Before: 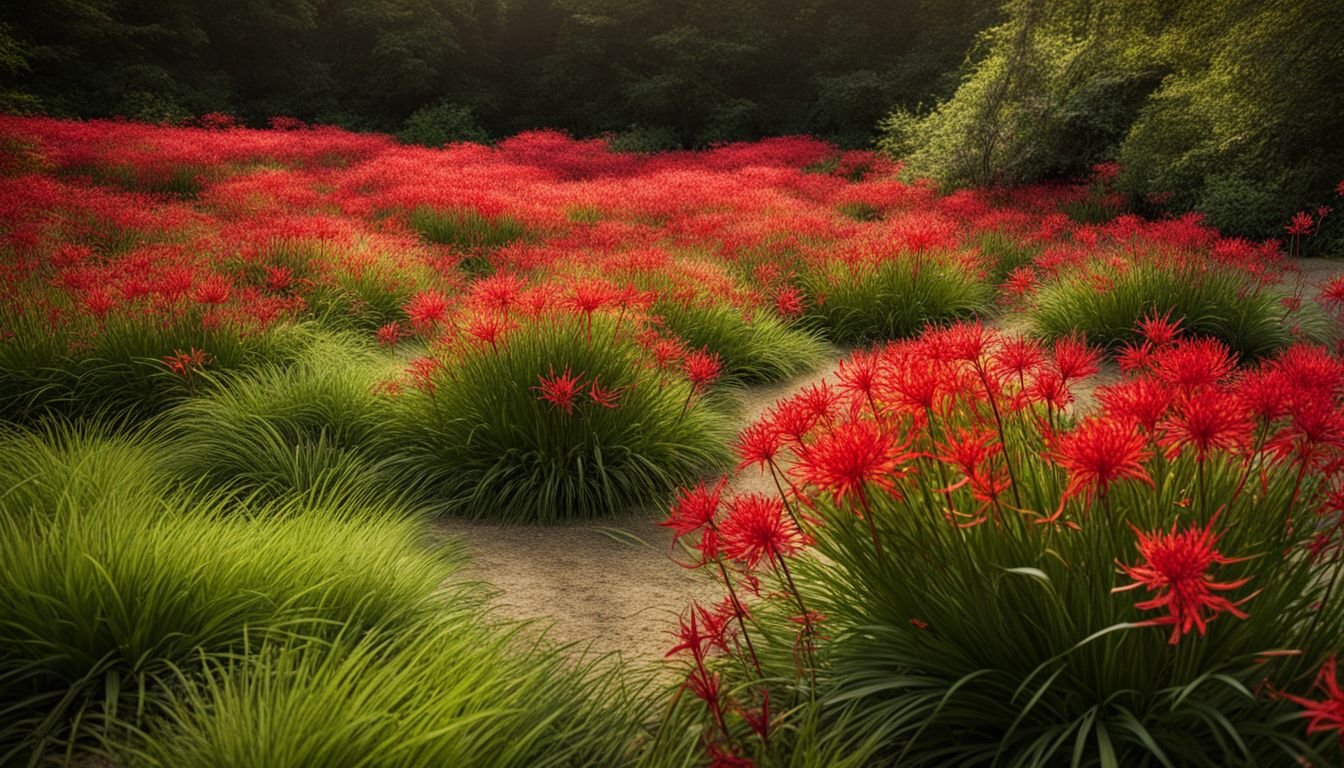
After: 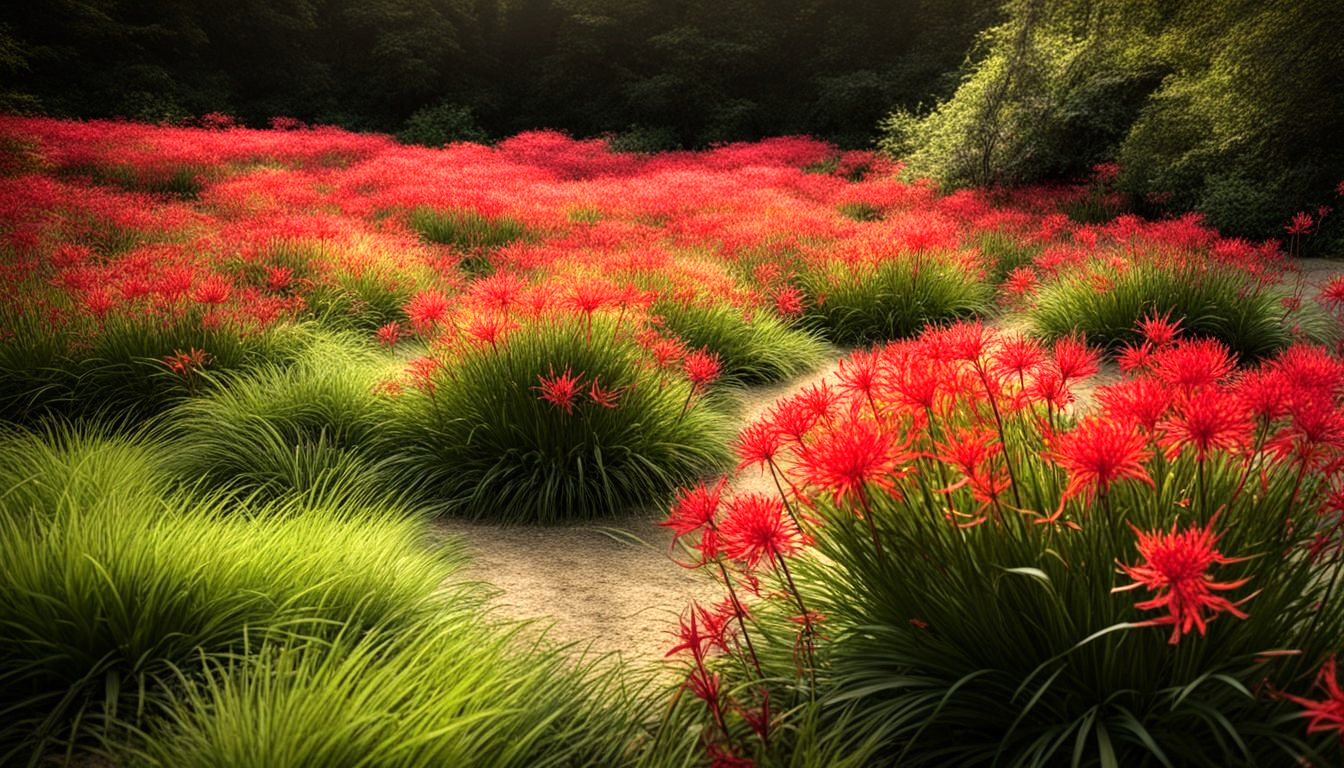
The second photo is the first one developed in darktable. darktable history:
tone equalizer: -8 EV -1.06 EV, -7 EV -1.02 EV, -6 EV -0.832 EV, -5 EV -0.606 EV, -3 EV 0.556 EV, -2 EV 0.865 EV, -1 EV 0.989 EV, +0 EV 1.08 EV, luminance estimator HSV value / RGB max
